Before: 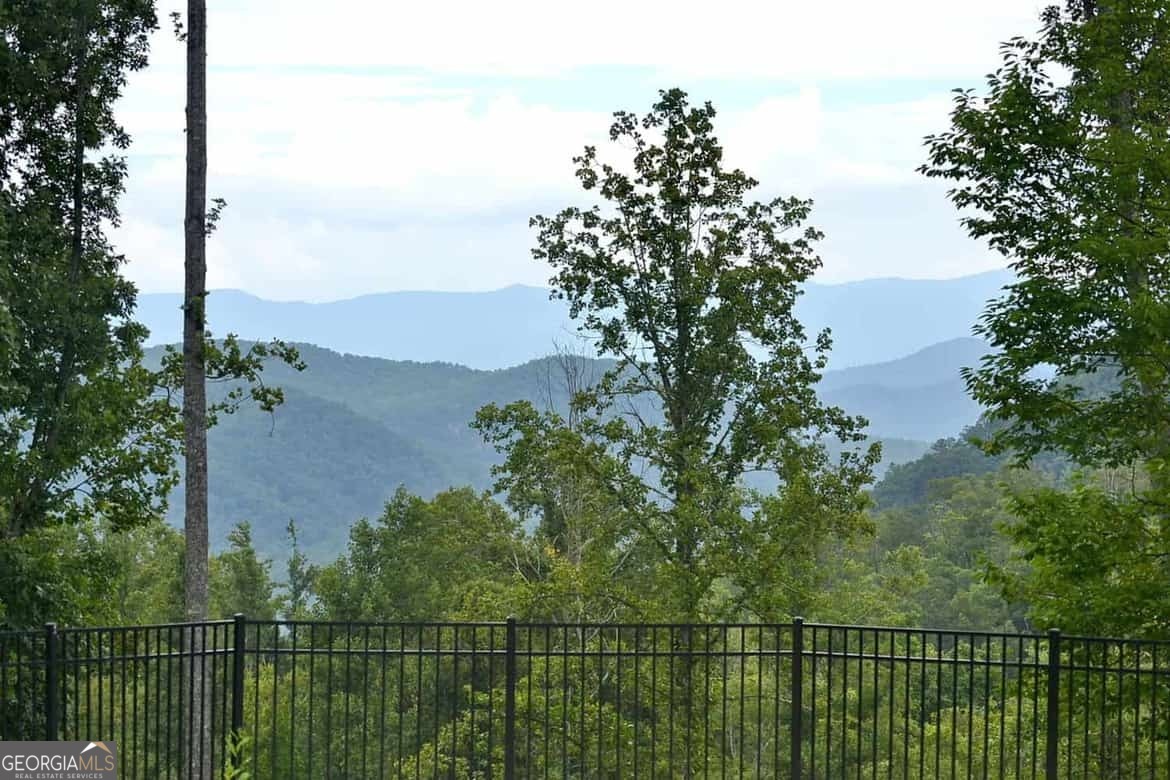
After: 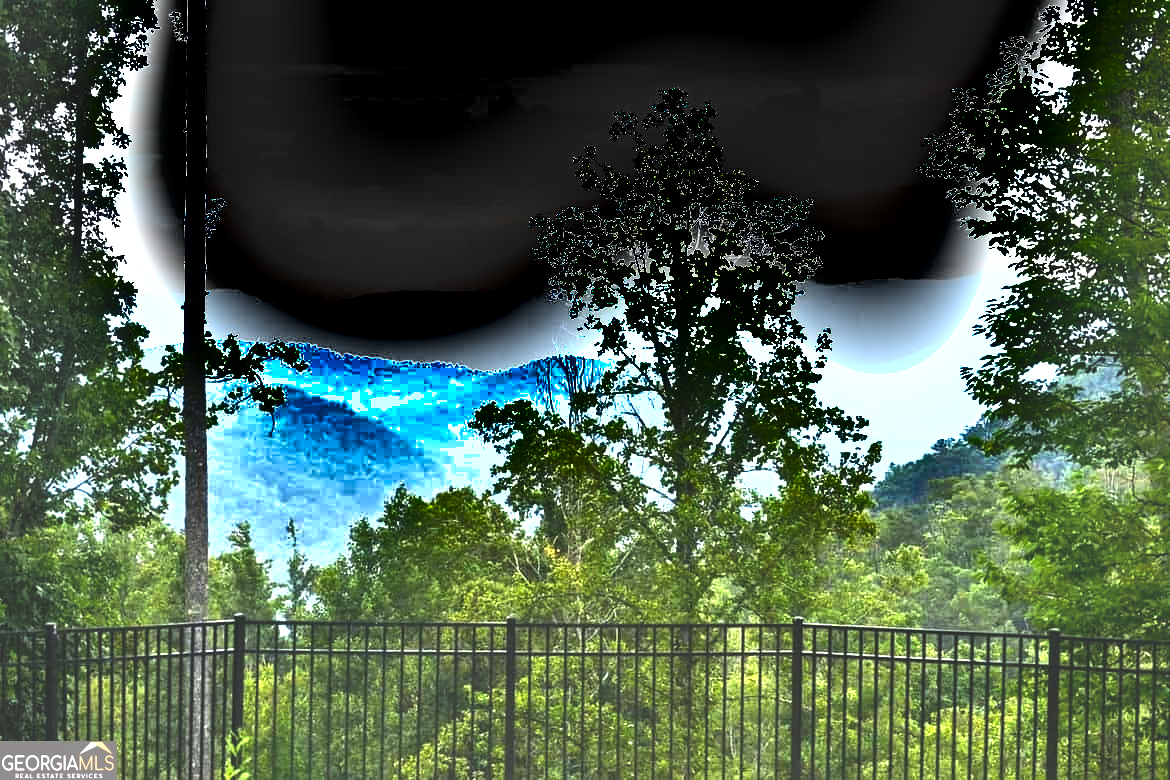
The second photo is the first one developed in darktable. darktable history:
shadows and highlights: shadows 20.91, highlights -82.73, soften with gaussian
exposure: black level correction 0, exposure 1.7 EV, compensate exposure bias true, compensate highlight preservation false
rgb curve: curves: ch0 [(0, 0.186) (0.314, 0.284) (0.775, 0.708) (1, 1)], compensate middle gray true, preserve colors none
